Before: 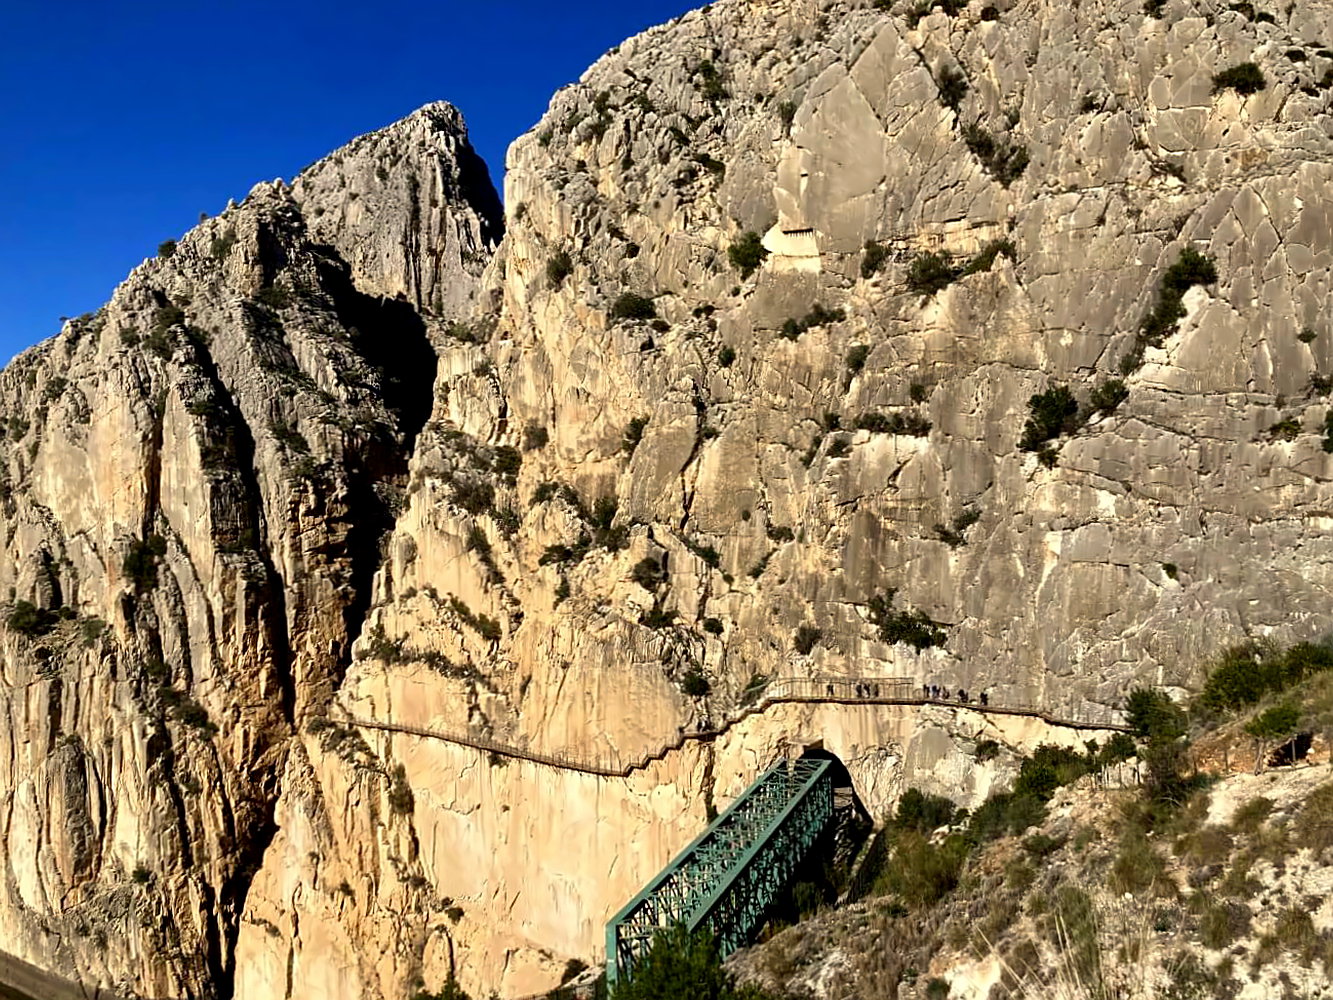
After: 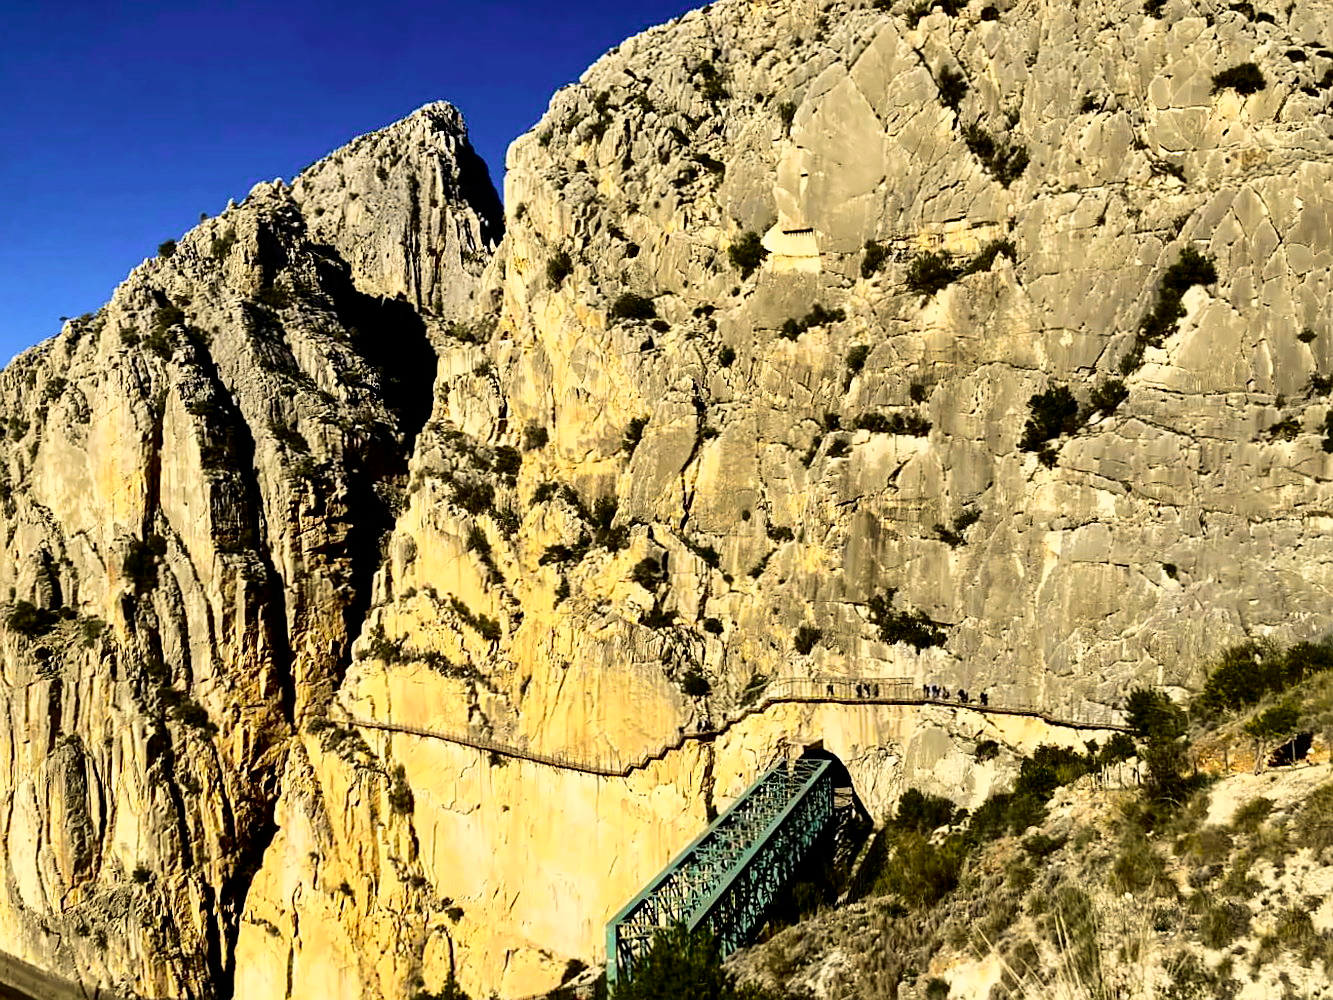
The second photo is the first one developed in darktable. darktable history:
velvia: on, module defaults
tone curve: curves: ch0 [(0, 0) (0.136, 0.071) (0.346, 0.366) (0.489, 0.573) (0.66, 0.748) (0.858, 0.926) (1, 0.977)]; ch1 [(0, 0) (0.353, 0.344) (0.45, 0.46) (0.498, 0.498) (0.521, 0.512) (0.563, 0.559) (0.592, 0.605) (0.641, 0.673) (1, 1)]; ch2 [(0, 0) (0.333, 0.346) (0.375, 0.375) (0.424, 0.43) (0.476, 0.492) (0.502, 0.502) (0.524, 0.531) (0.579, 0.61) (0.612, 0.644) (0.641, 0.722) (1, 1)], color space Lab, independent channels, preserve colors none
